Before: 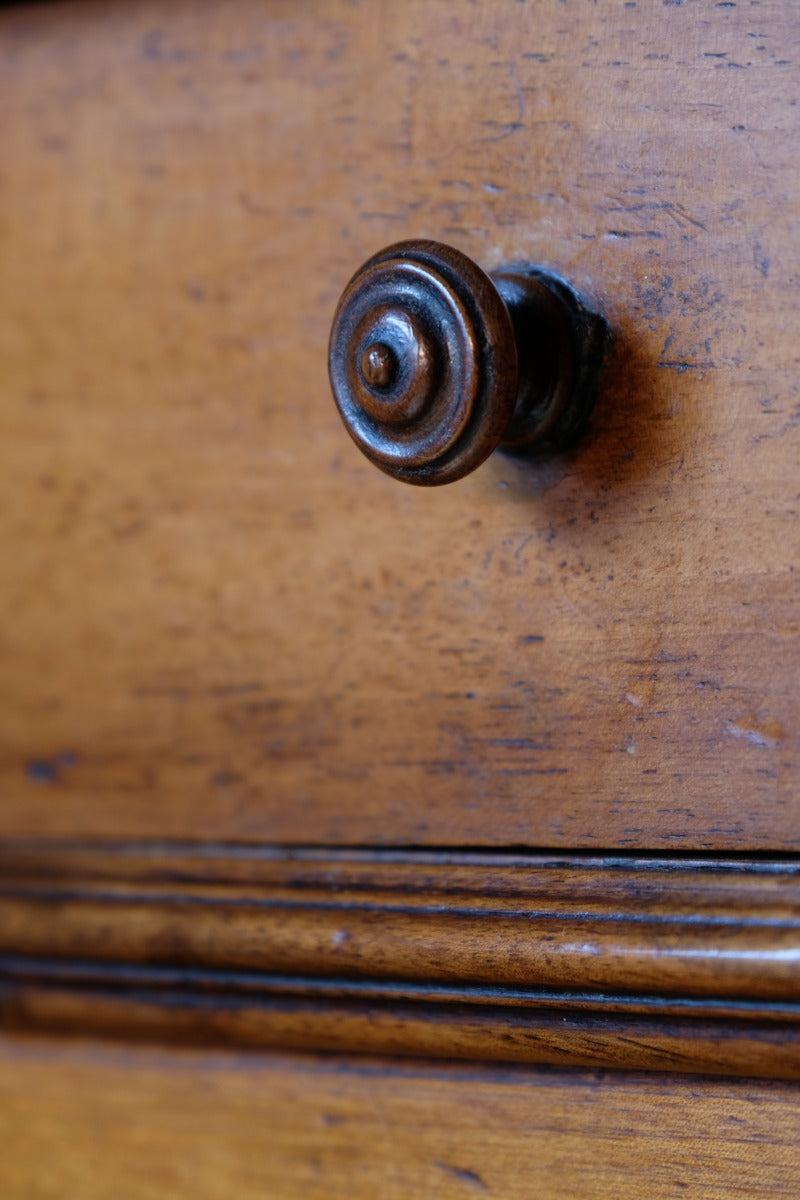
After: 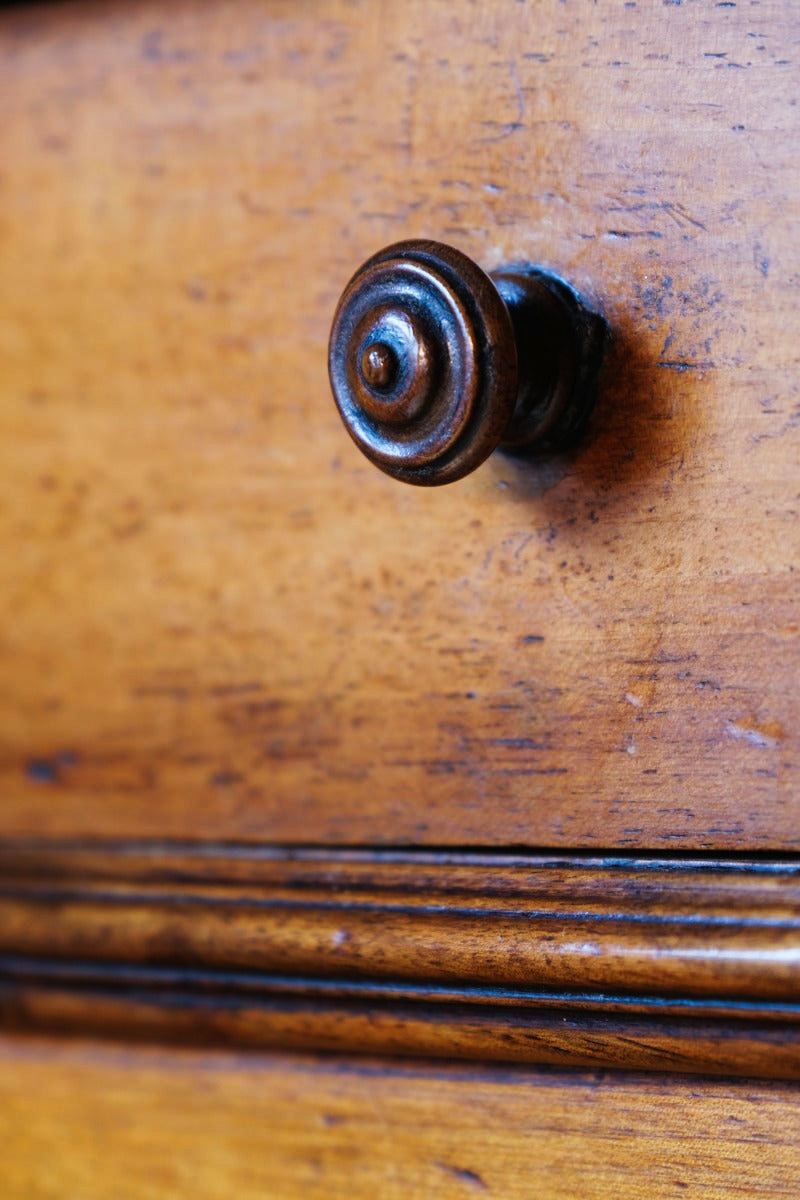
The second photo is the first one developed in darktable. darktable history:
base curve: curves: ch0 [(0, 0) (0.204, 0.334) (0.55, 0.733) (1, 1)], preserve colors none
tone curve: curves: ch0 [(0, 0) (0.003, 0.012) (0.011, 0.015) (0.025, 0.02) (0.044, 0.032) (0.069, 0.044) (0.1, 0.063) (0.136, 0.085) (0.177, 0.121) (0.224, 0.159) (0.277, 0.207) (0.335, 0.261) (0.399, 0.328) (0.468, 0.41) (0.543, 0.506) (0.623, 0.609) (0.709, 0.719) (0.801, 0.82) (0.898, 0.907) (1, 1)], preserve colors none
